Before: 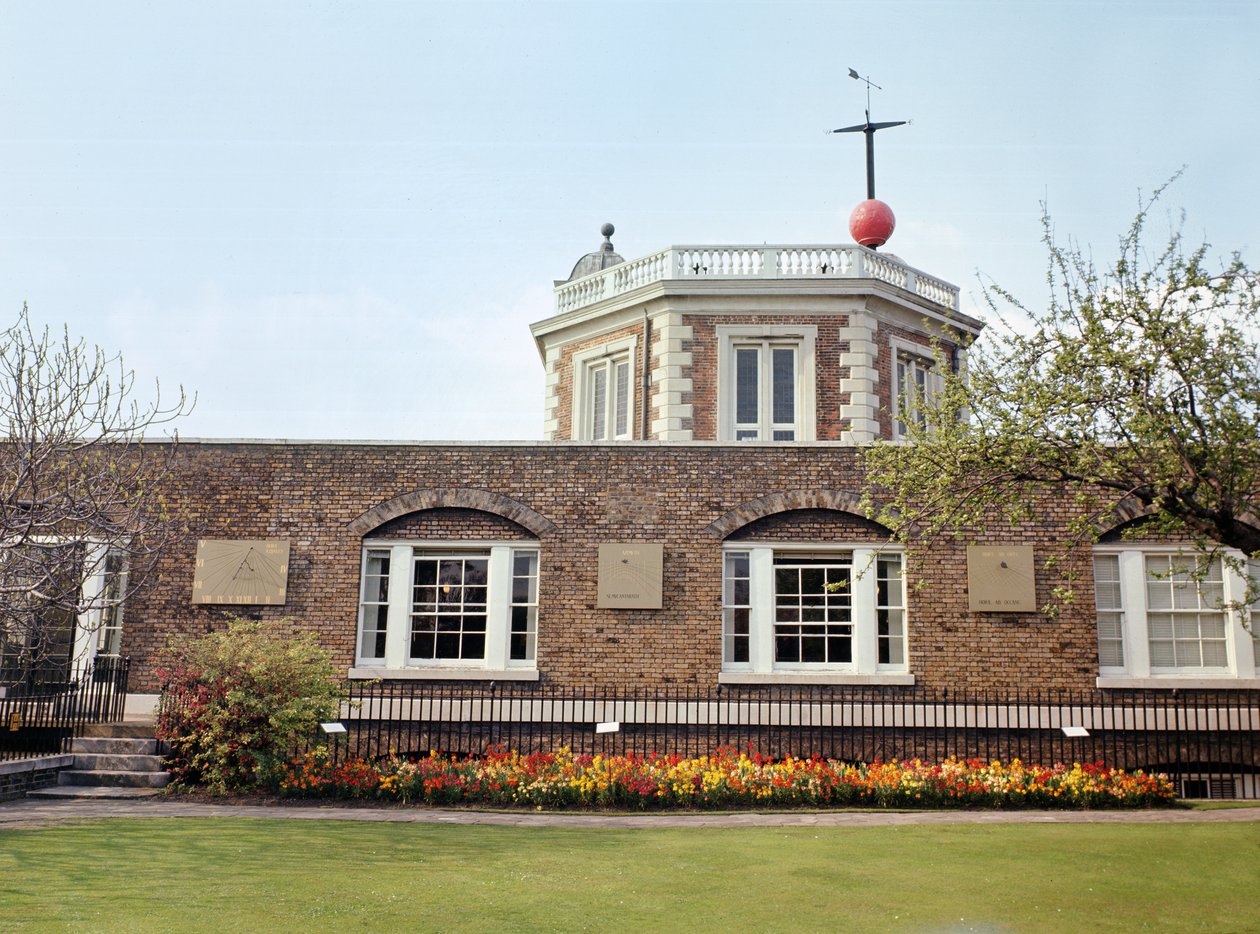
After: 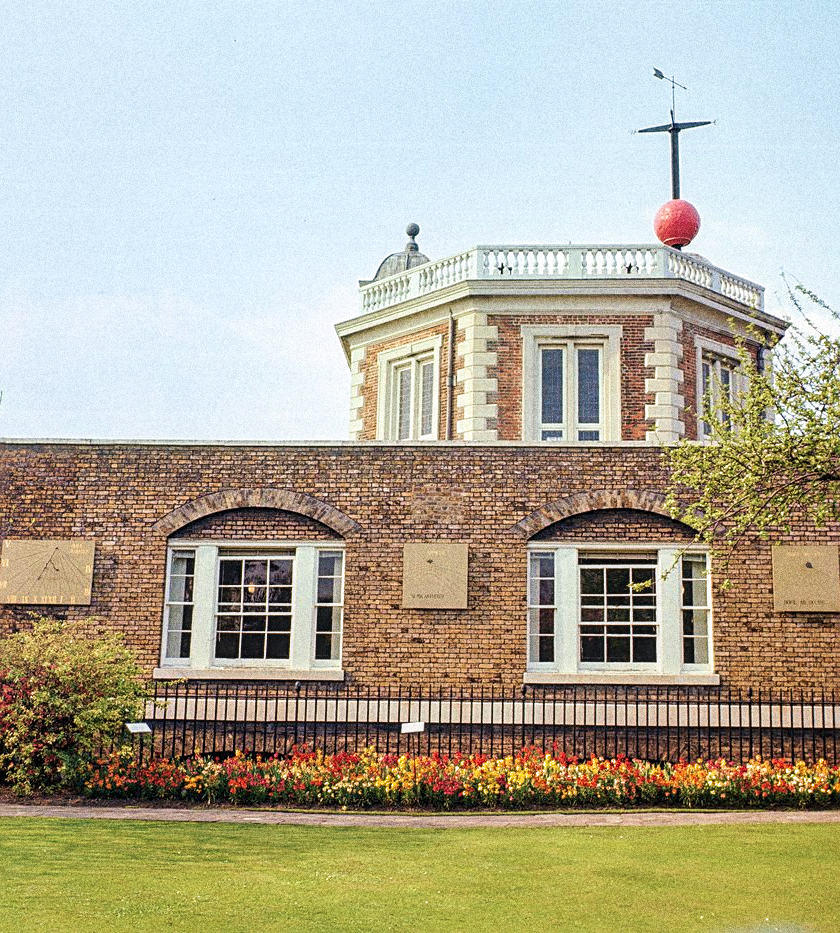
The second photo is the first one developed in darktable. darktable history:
filmic rgb: black relative exposure -15 EV, white relative exposure 3 EV, threshold 6 EV, target black luminance 0%, hardness 9.27, latitude 99%, contrast 0.912, shadows ↔ highlights balance 0.505%, add noise in highlights 0, color science v3 (2019), use custom middle-gray values true, iterations of high-quality reconstruction 0, contrast in highlights soft, enable highlight reconstruction true
local contrast: on, module defaults
crop and rotate: left 15.546%, right 17.787%
exposure: black level correction -0.002, exposure 0.54 EV, compensate highlight preservation false
grain: coarseness 14.49 ISO, strength 48.04%, mid-tones bias 35%
tone curve: curves: ch0 [(0, 0) (0.003, 0.003) (0.011, 0.011) (0.025, 0.024) (0.044, 0.043) (0.069, 0.067) (0.1, 0.096) (0.136, 0.131) (0.177, 0.171) (0.224, 0.217) (0.277, 0.268) (0.335, 0.324) (0.399, 0.386) (0.468, 0.453) (0.543, 0.547) (0.623, 0.626) (0.709, 0.712) (0.801, 0.802) (0.898, 0.898) (1, 1)], preserve colors none
sharpen: on, module defaults
velvia: strength 45%
